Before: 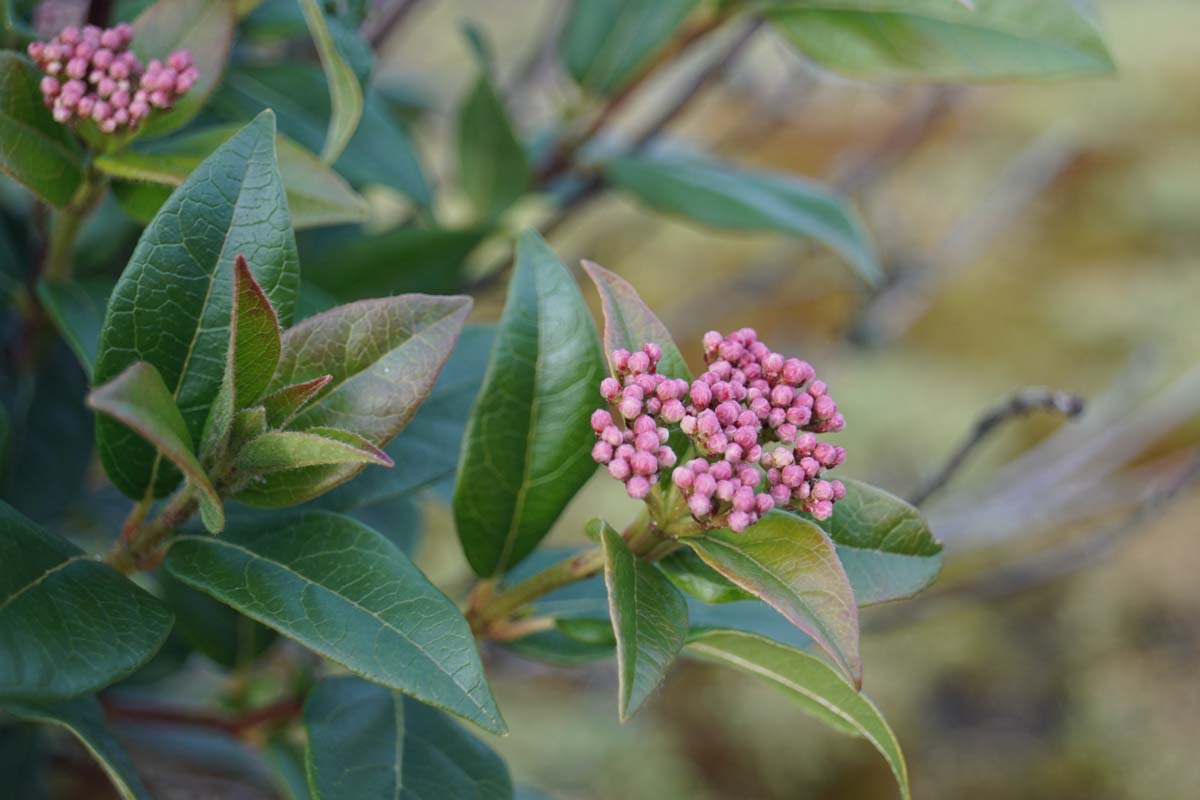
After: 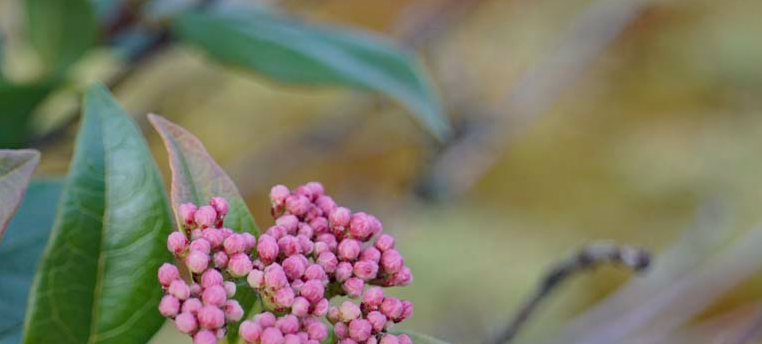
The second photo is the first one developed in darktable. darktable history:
crop: left 36.122%, top 18.25%, right 0.35%, bottom 38.733%
haze removal: compatibility mode true, adaptive false
shadows and highlights: shadows 38.71, highlights -76.21
